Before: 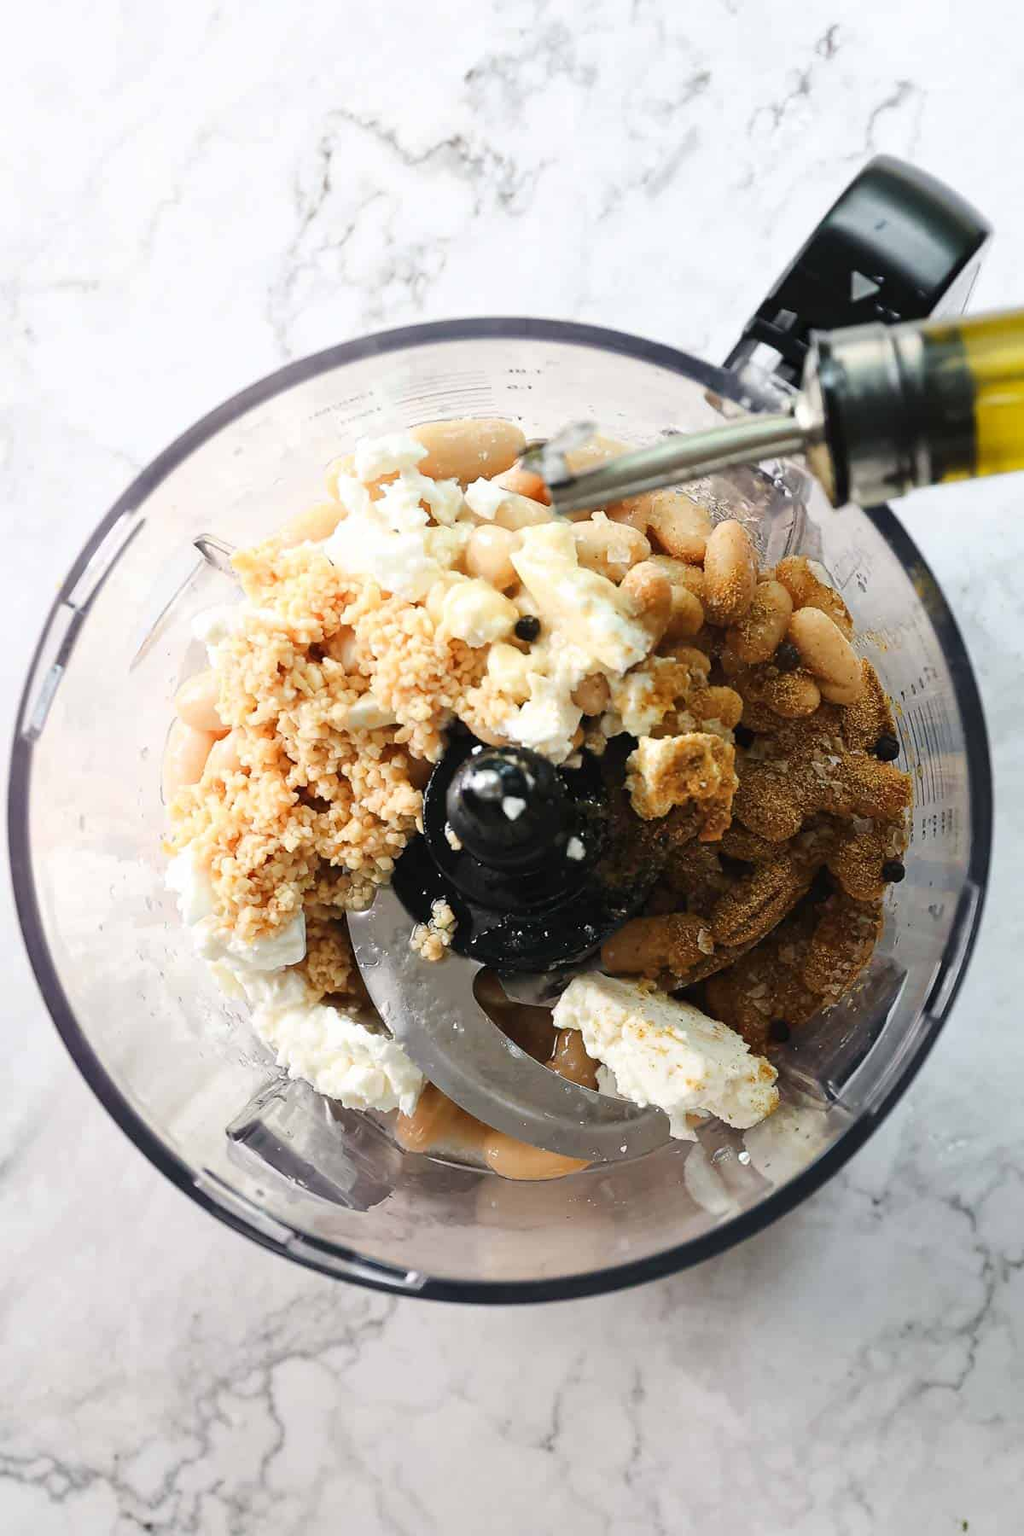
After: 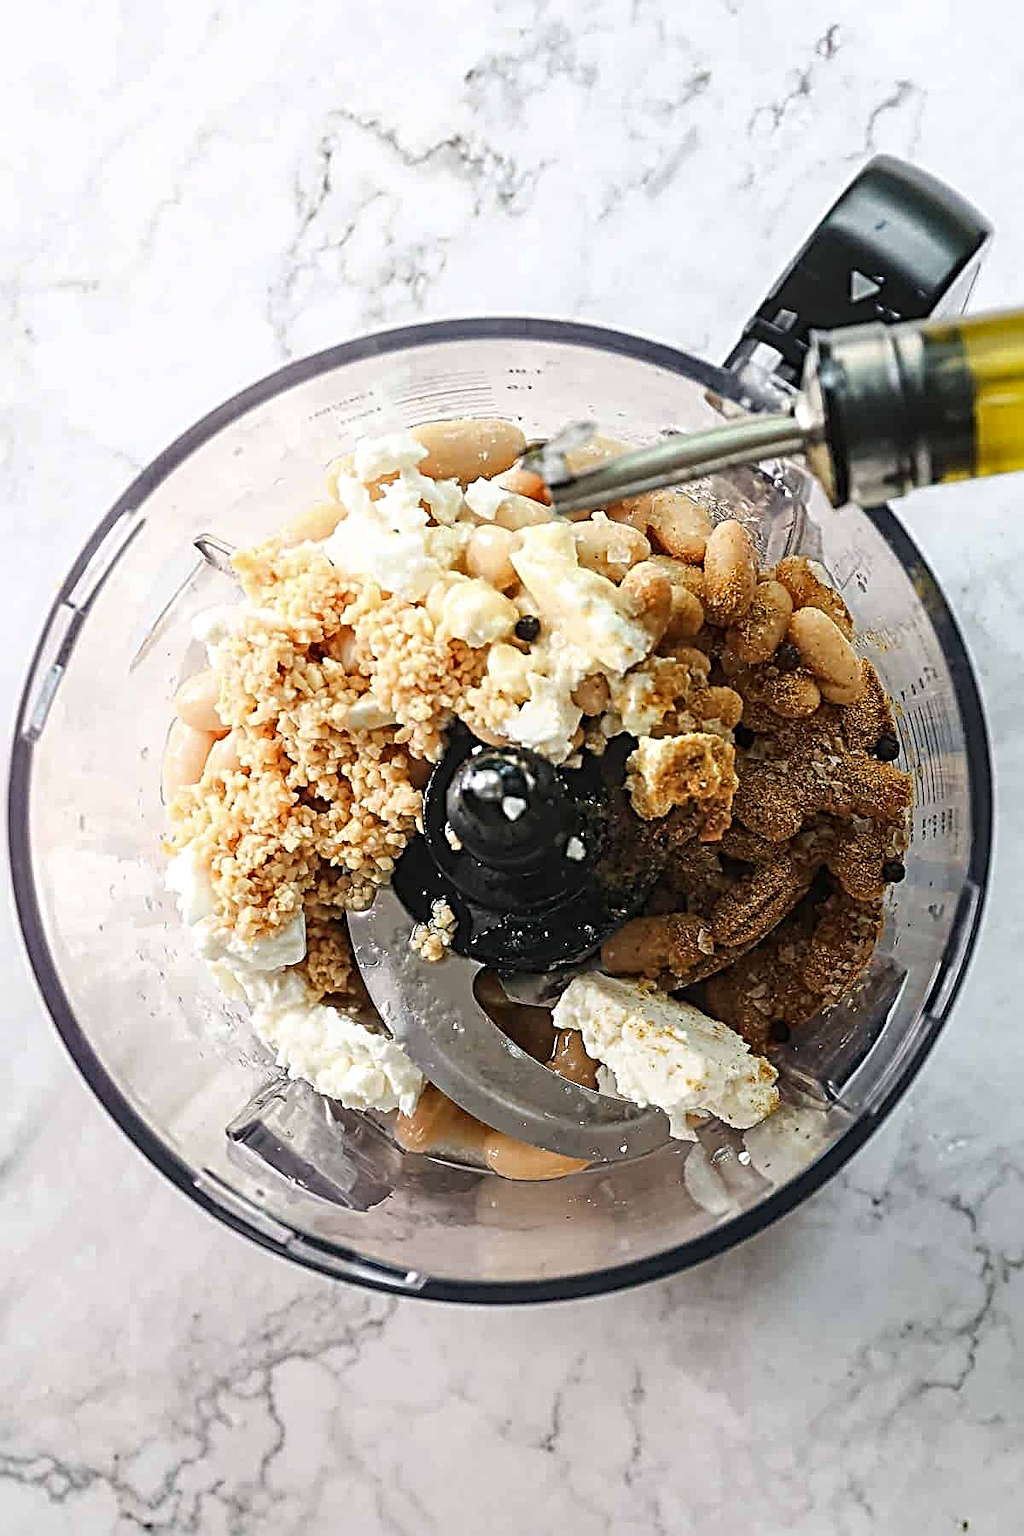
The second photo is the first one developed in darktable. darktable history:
sharpen: radius 3.67, amount 0.937
local contrast: on, module defaults
